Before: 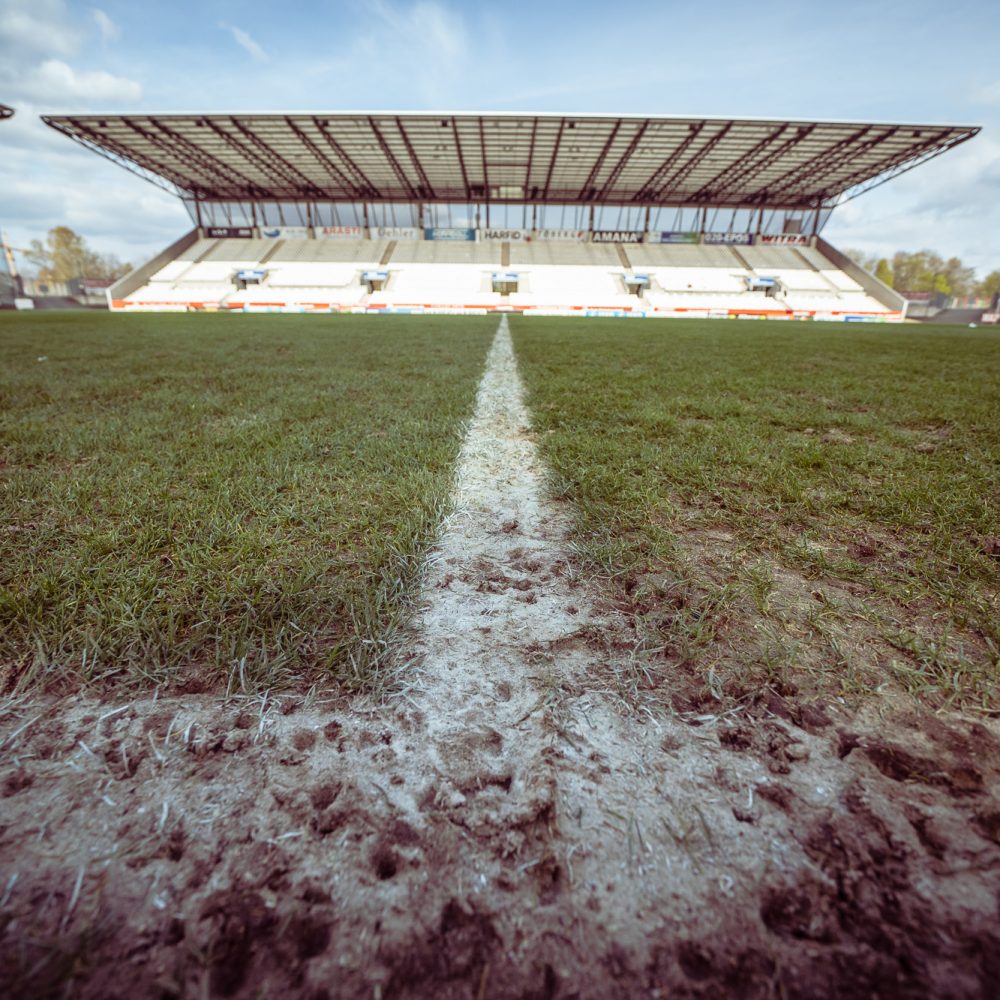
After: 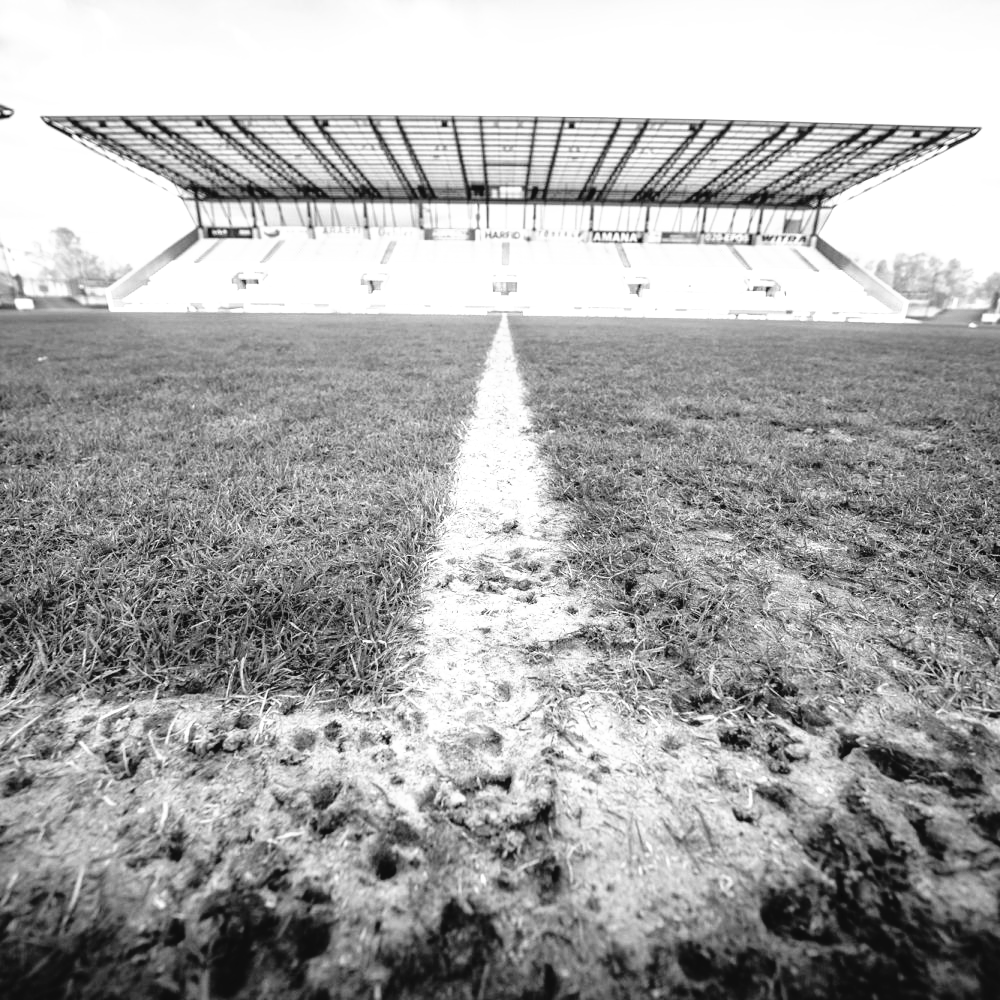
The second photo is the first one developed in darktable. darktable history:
exposure: exposure 0.781 EV, compensate highlight preservation false
tone curve: curves: ch0 [(0, 0) (0.003, 0.033) (0.011, 0.033) (0.025, 0.036) (0.044, 0.039) (0.069, 0.04) (0.1, 0.043) (0.136, 0.052) (0.177, 0.085) (0.224, 0.14) (0.277, 0.225) (0.335, 0.333) (0.399, 0.419) (0.468, 0.51) (0.543, 0.603) (0.623, 0.713) (0.709, 0.808) (0.801, 0.901) (0.898, 0.98) (1, 1)], preserve colors none
monochrome: on, module defaults
